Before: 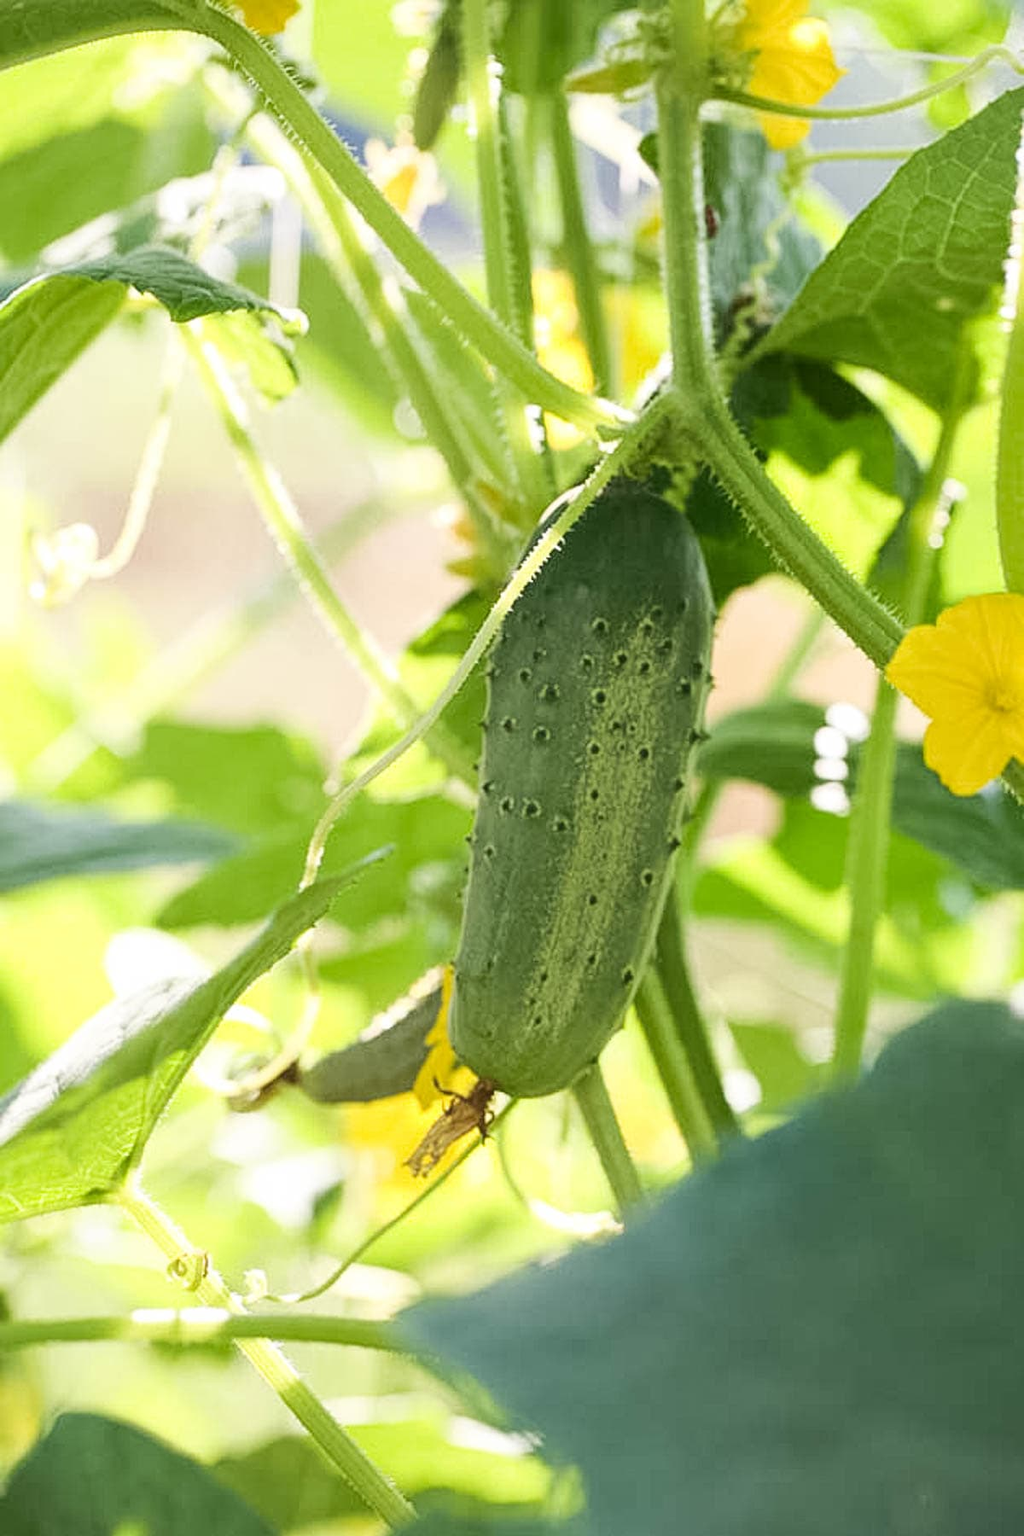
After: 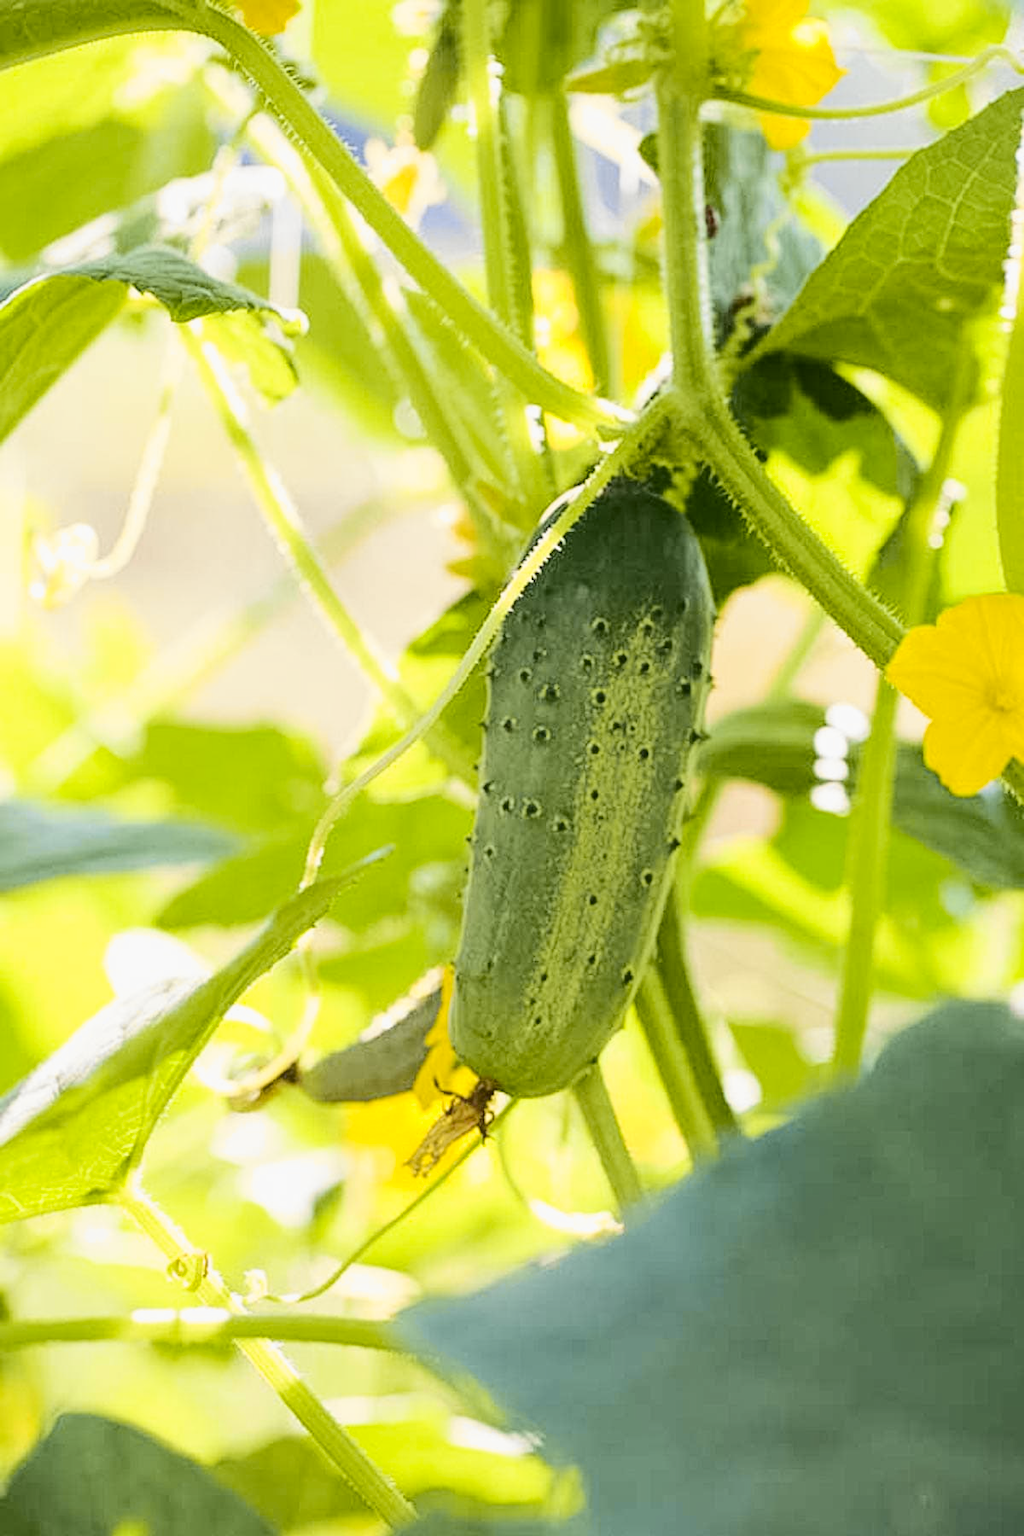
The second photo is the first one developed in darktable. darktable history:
tone curve: curves: ch0 [(0, 0.01) (0.097, 0.07) (0.204, 0.173) (0.447, 0.517) (0.539, 0.624) (0.733, 0.791) (0.879, 0.898) (1, 0.98)]; ch1 [(0, 0) (0.393, 0.415) (0.447, 0.448) (0.485, 0.494) (0.523, 0.509) (0.545, 0.544) (0.574, 0.578) (0.648, 0.674) (1, 1)]; ch2 [(0, 0) (0.369, 0.388) (0.449, 0.431) (0.499, 0.5) (0.521, 0.517) (0.53, 0.54) (0.564, 0.569) (0.674, 0.735) (1, 1)], color space Lab, independent channels, preserve colors none
